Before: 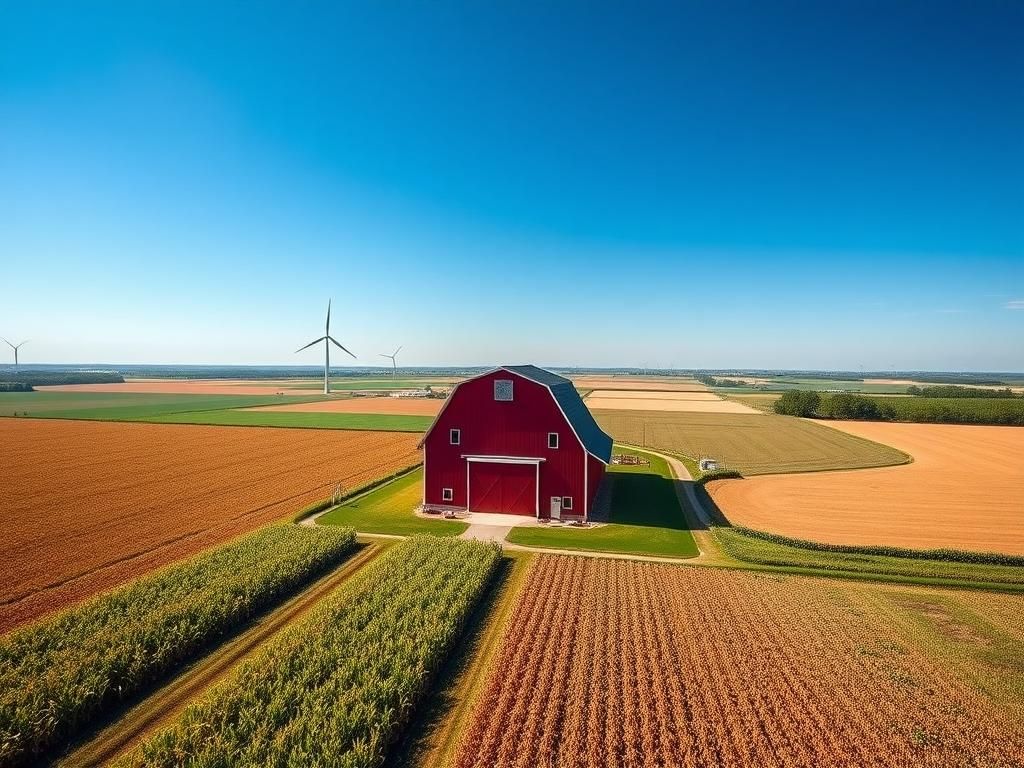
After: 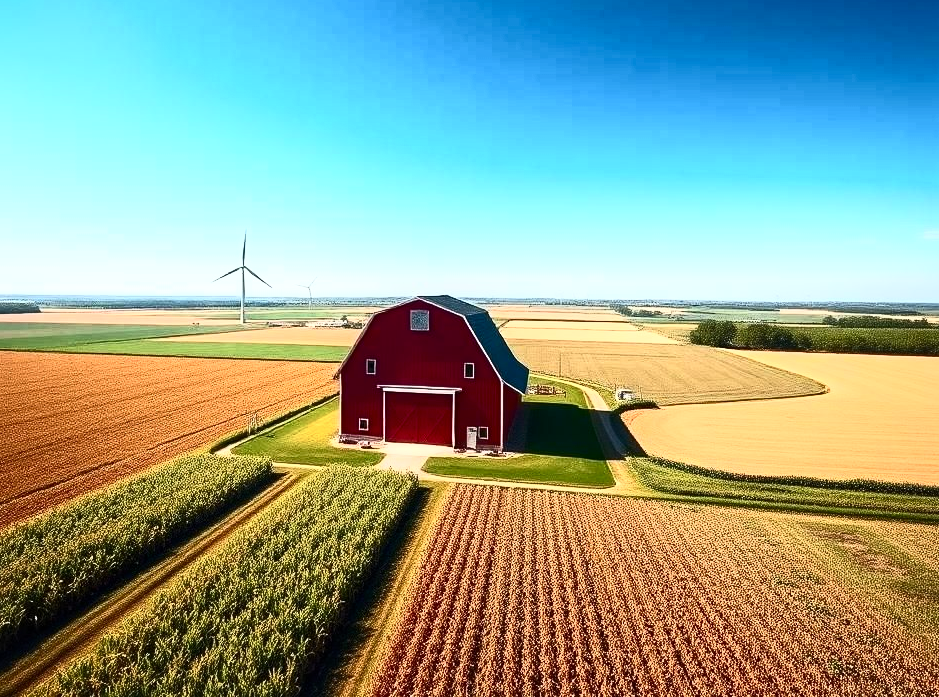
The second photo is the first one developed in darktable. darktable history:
contrast brightness saturation: contrast 0.62, brightness 0.34, saturation 0.14
local contrast: mode bilateral grid, contrast 20, coarseness 50, detail 130%, midtone range 0.2
color correction: highlights a* 0.003, highlights b* -0.283
crop and rotate: left 8.262%, top 9.226%
graduated density: rotation -180°, offset 24.95
